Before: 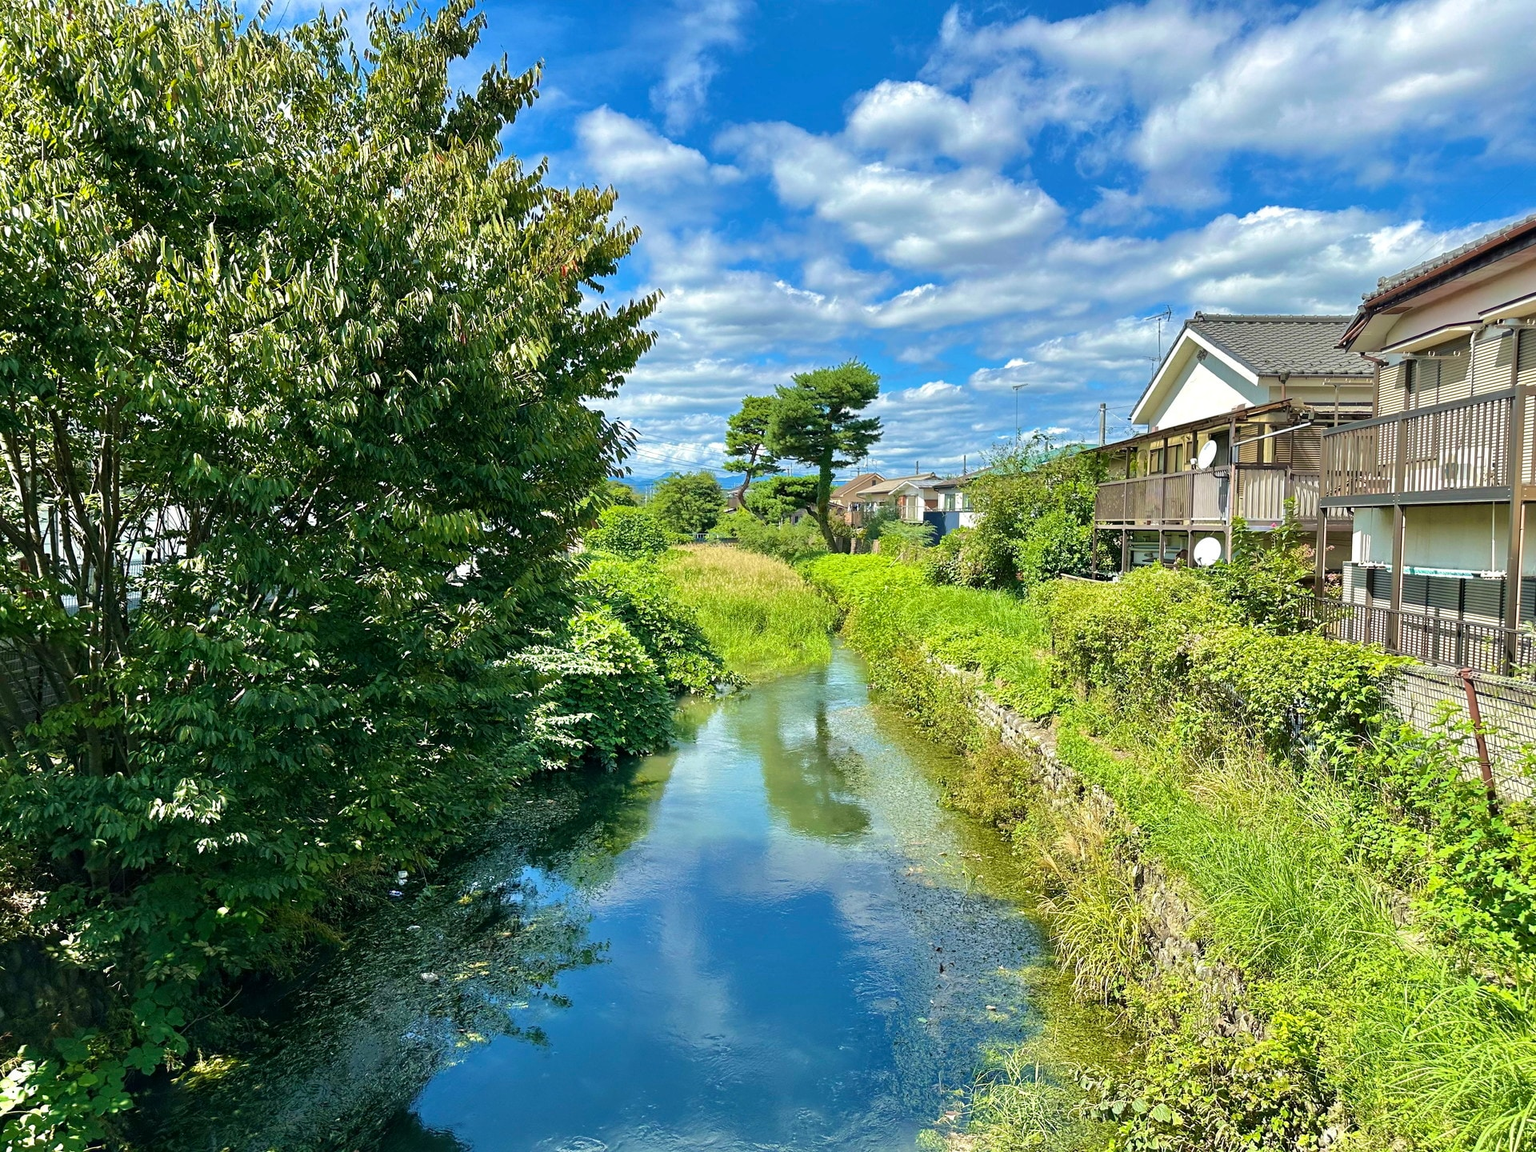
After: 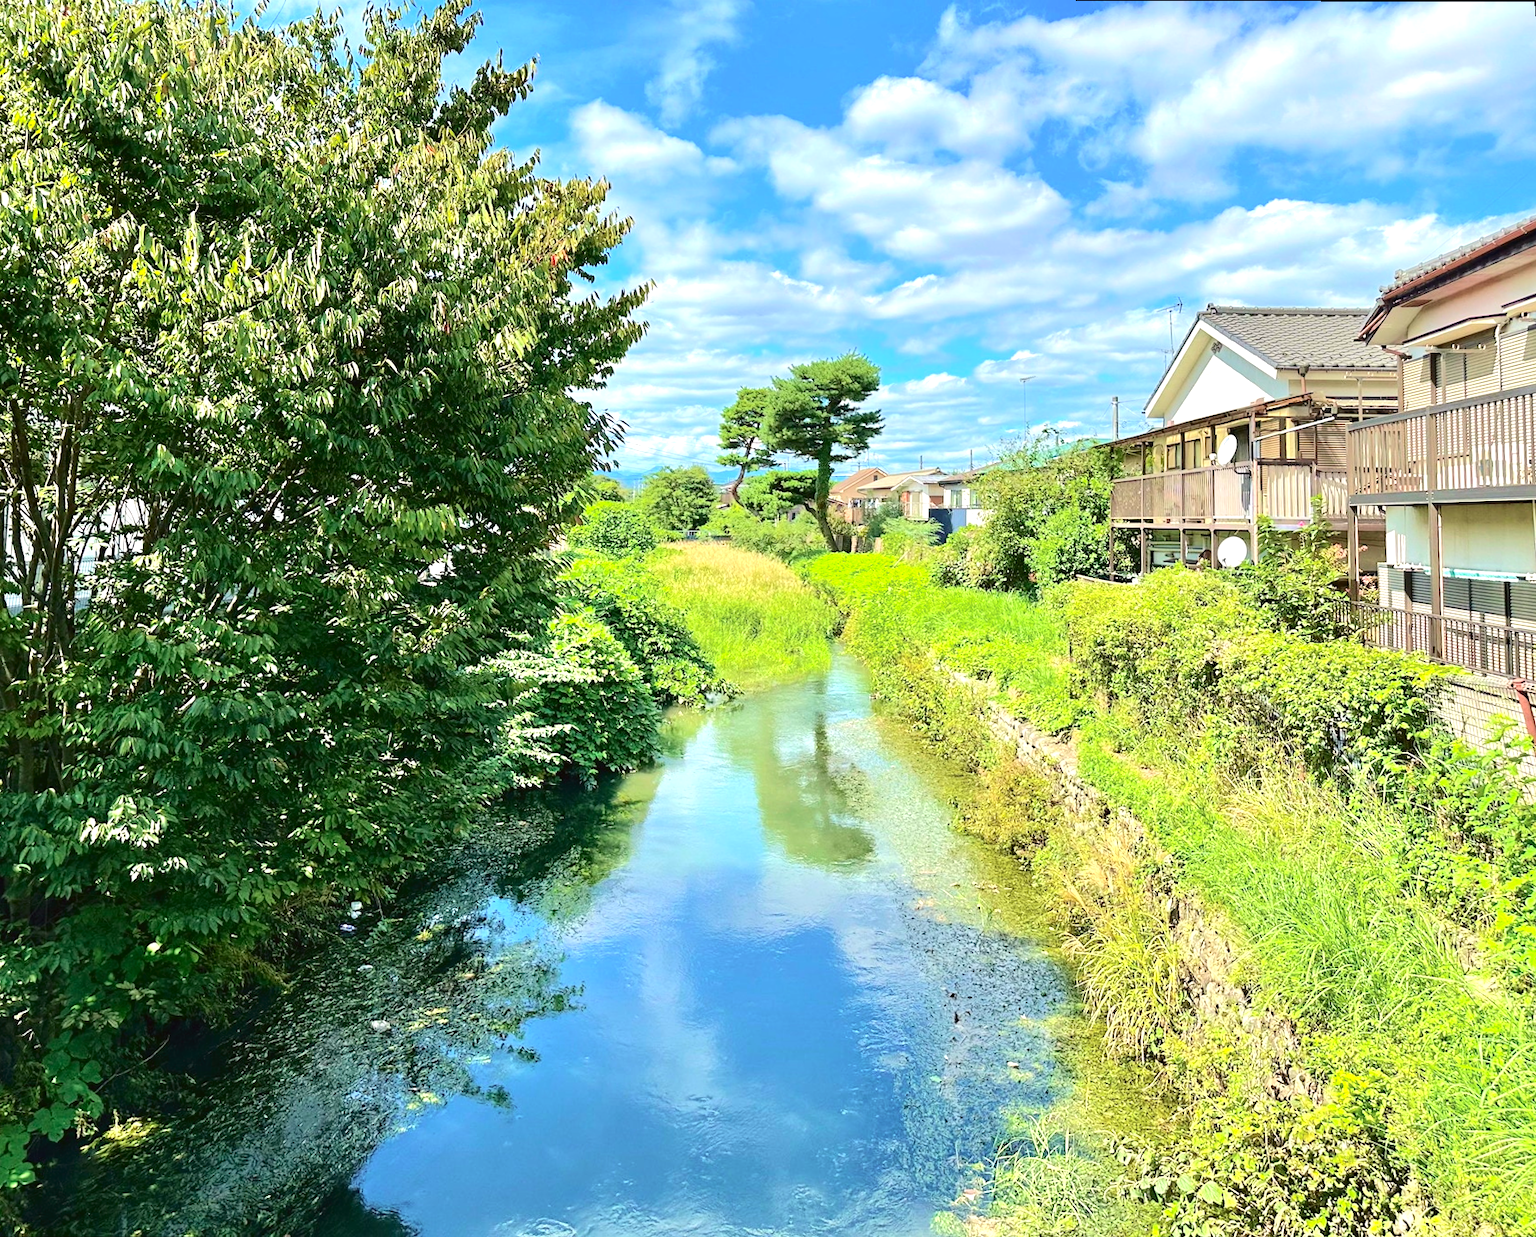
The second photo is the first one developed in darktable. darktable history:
exposure: exposure 0.999 EV, compensate highlight preservation false
tone curve: curves: ch0 [(0, 0.019) (0.204, 0.162) (0.491, 0.519) (0.748, 0.765) (1, 0.919)]; ch1 [(0, 0) (0.179, 0.173) (0.322, 0.32) (0.442, 0.447) (0.496, 0.504) (0.566, 0.585) (0.761, 0.803) (1, 1)]; ch2 [(0, 0) (0.434, 0.447) (0.483, 0.487) (0.555, 0.563) (0.697, 0.68) (1, 1)], color space Lab, independent channels, preserve colors none
rotate and perspective: rotation 0.215°, lens shift (vertical) -0.139, crop left 0.069, crop right 0.939, crop top 0.002, crop bottom 0.996
